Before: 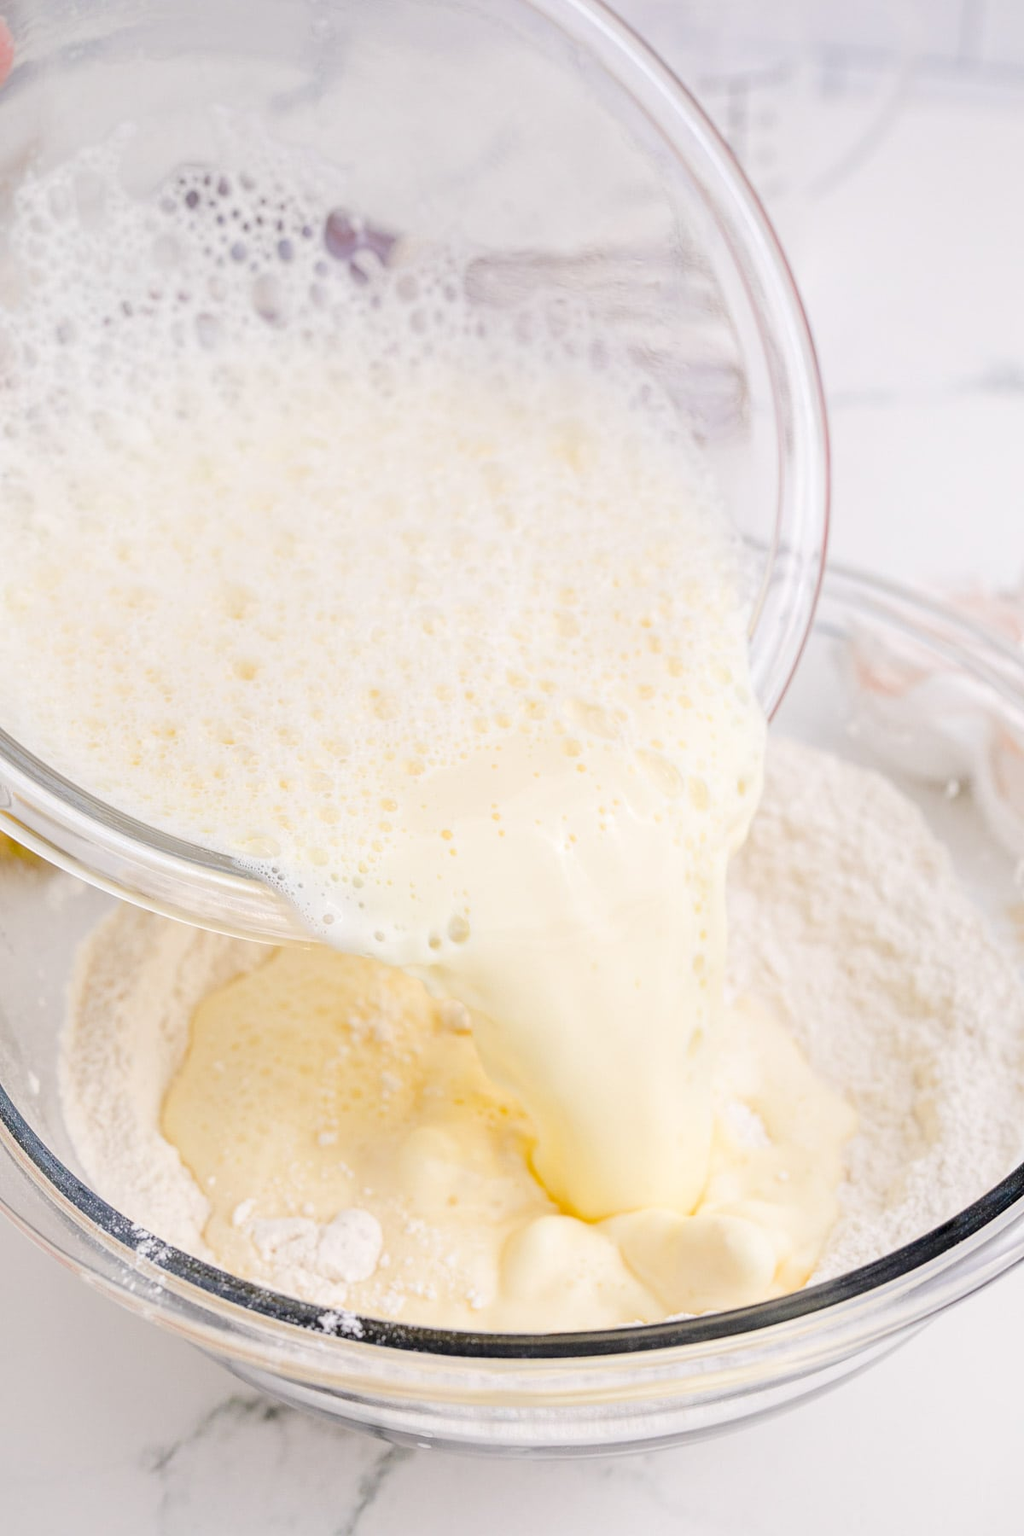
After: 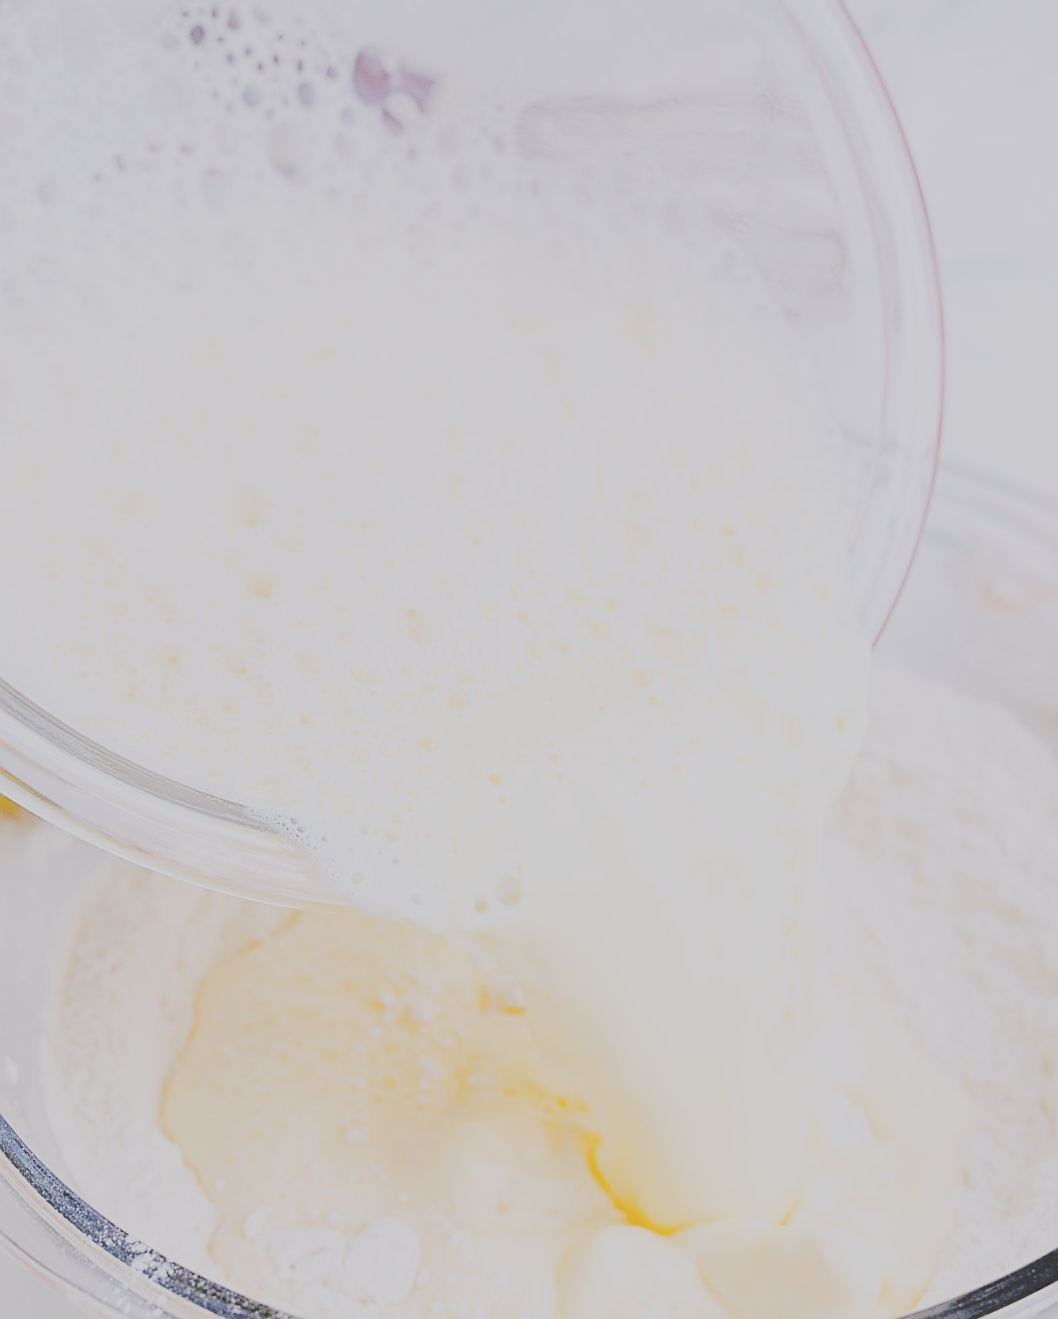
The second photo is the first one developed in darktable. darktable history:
sharpen: on, module defaults
filmic rgb: black relative exposure -7.13 EV, white relative exposure 5.34 EV, hardness 3.03
tone curve: curves: ch0 [(0, 0) (0.003, 0.232) (0.011, 0.232) (0.025, 0.232) (0.044, 0.233) (0.069, 0.234) (0.1, 0.237) (0.136, 0.247) (0.177, 0.258) (0.224, 0.283) (0.277, 0.332) (0.335, 0.401) (0.399, 0.483) (0.468, 0.56) (0.543, 0.637) (0.623, 0.706) (0.709, 0.764) (0.801, 0.816) (0.898, 0.859) (1, 1)], preserve colors none
crop and rotate: left 2.336%, top 11.099%, right 9.446%, bottom 15.578%
color calibration: illuminant as shot in camera, x 0.358, y 0.373, temperature 4628.91 K
